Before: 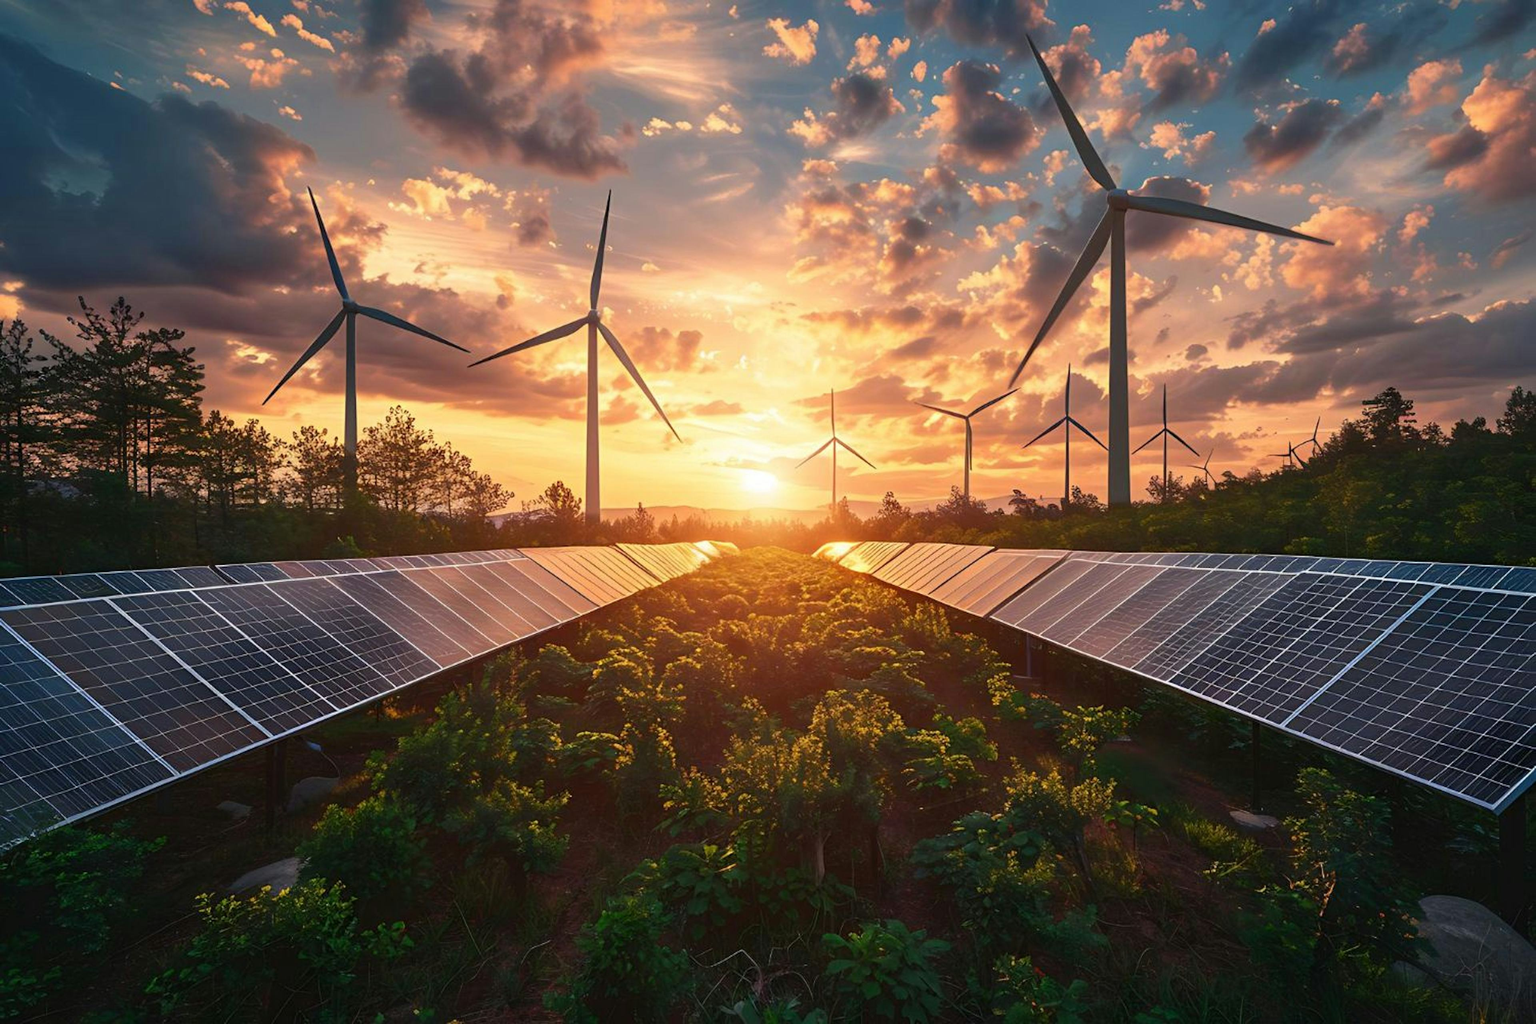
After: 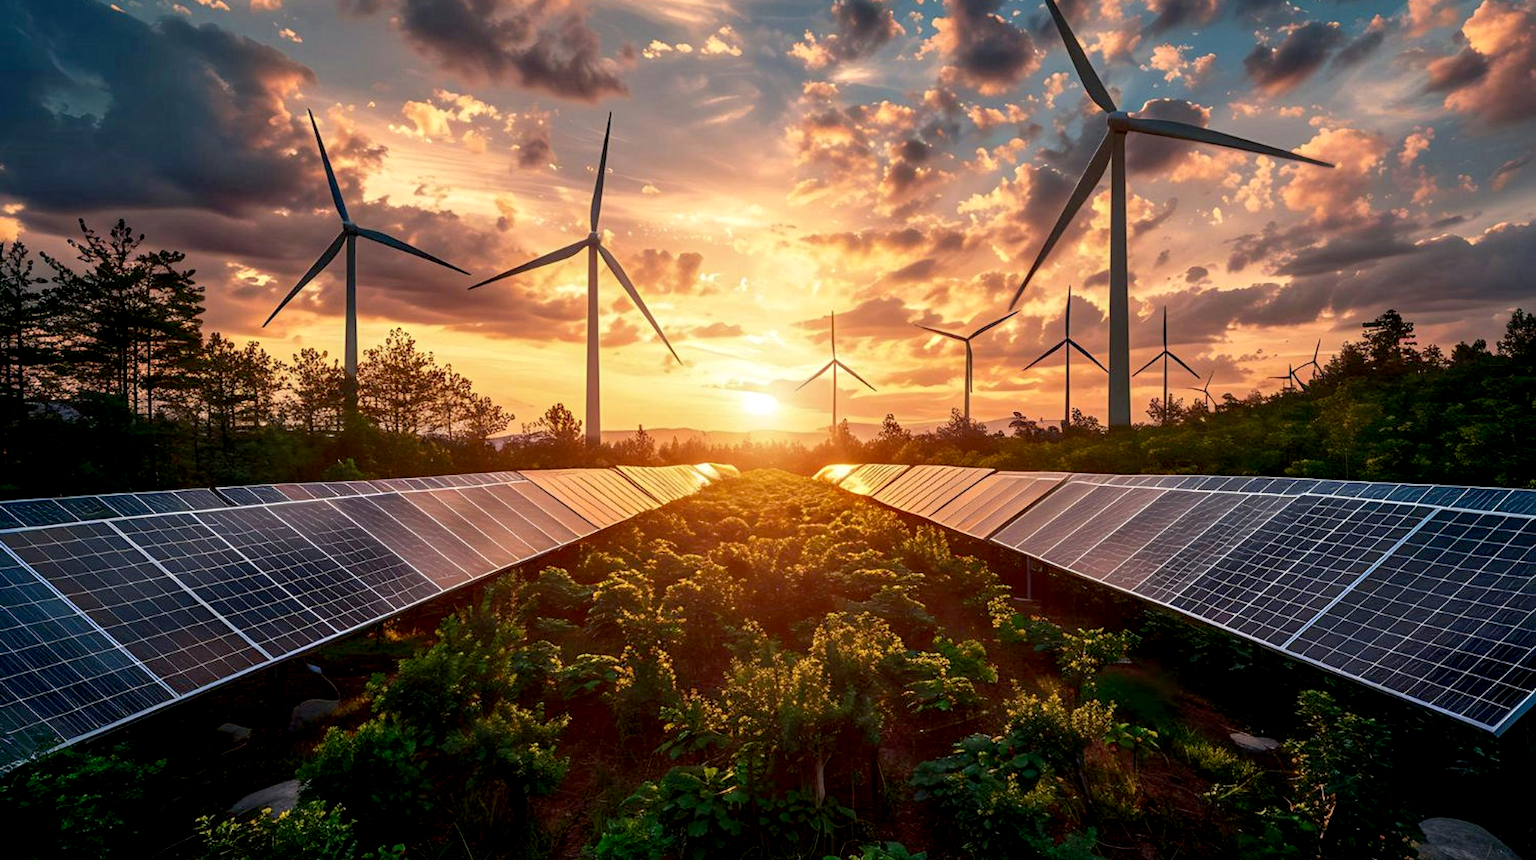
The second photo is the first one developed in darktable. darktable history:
crop: top 7.625%, bottom 8.027%
exposure: black level correction 0.01, exposure 0.014 EV, compensate highlight preservation false
local contrast: on, module defaults
